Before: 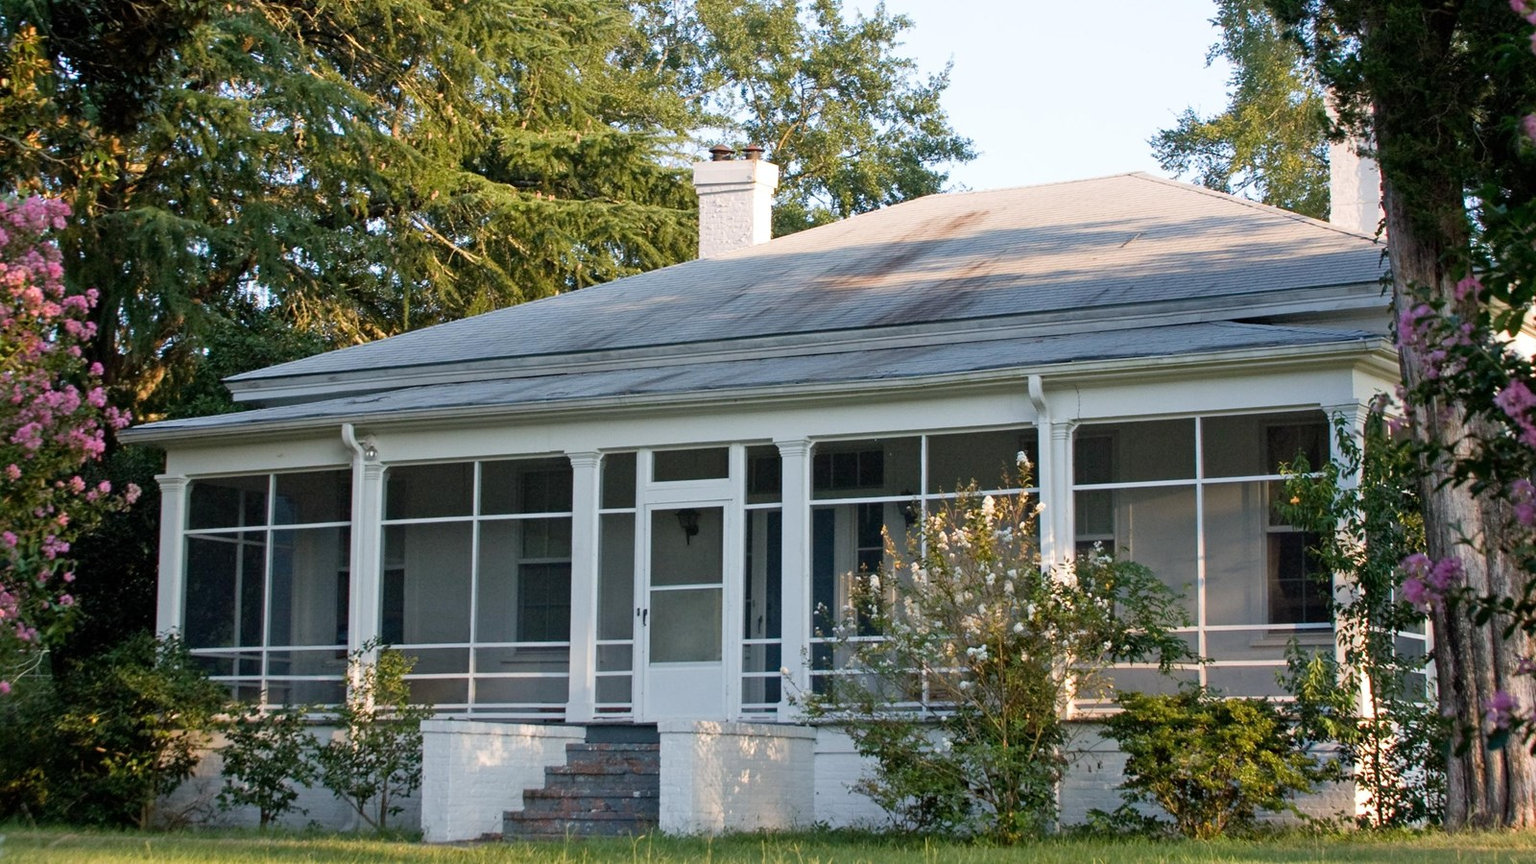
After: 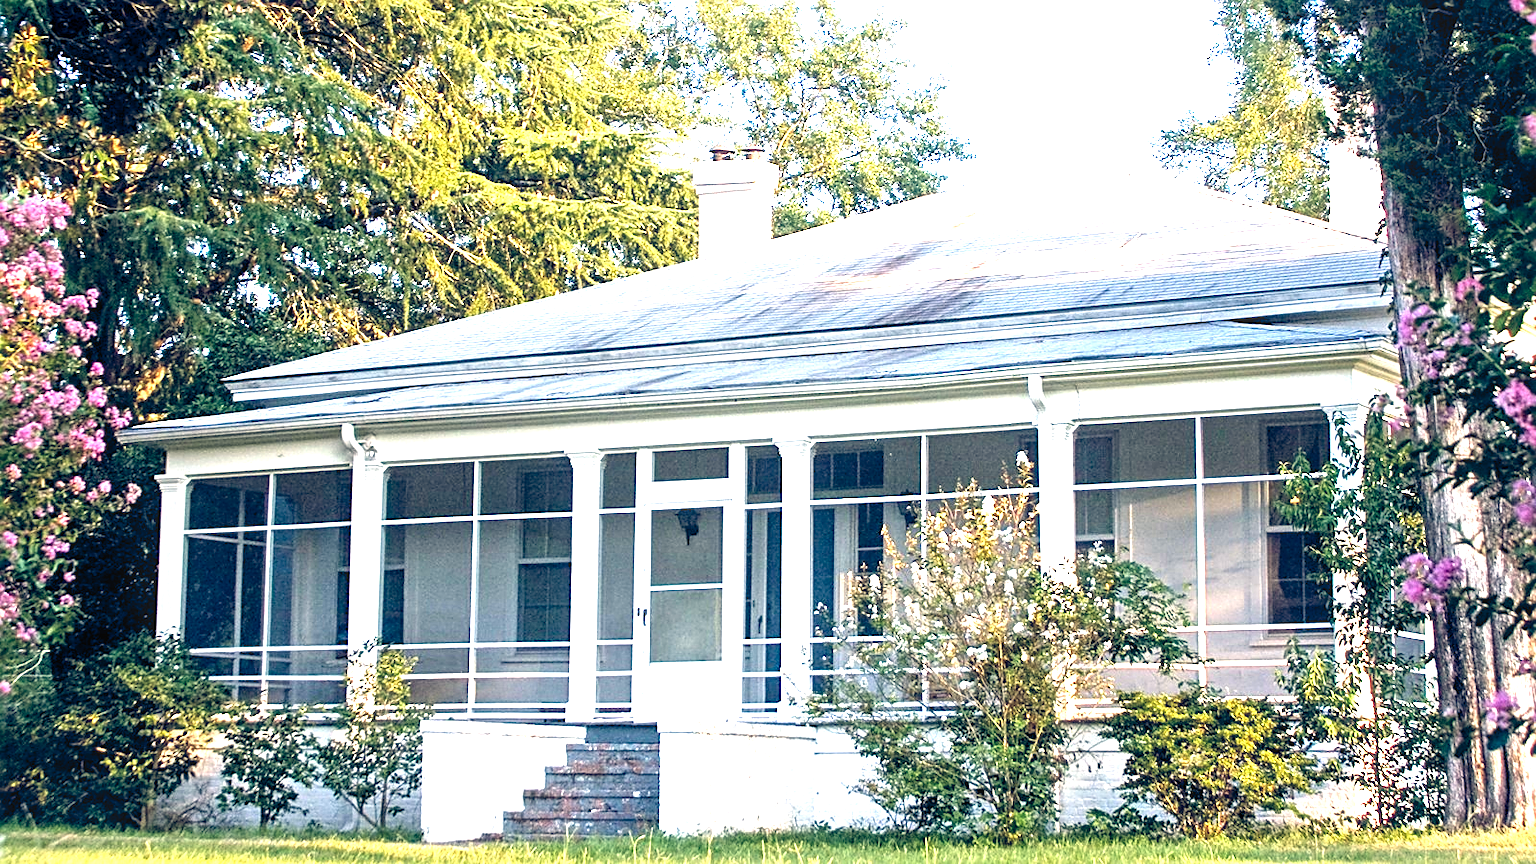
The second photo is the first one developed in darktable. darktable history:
local contrast: on, module defaults
color balance rgb: shadows lift › hue 87.51°, highlights gain › chroma 3.21%, highlights gain › hue 55.1°, global offset › chroma 0.15%, global offset › hue 253.66°, linear chroma grading › global chroma 0.5%
levels: levels [0, 0.281, 0.562]
contrast brightness saturation: saturation -0.05
sharpen: radius 1.967
